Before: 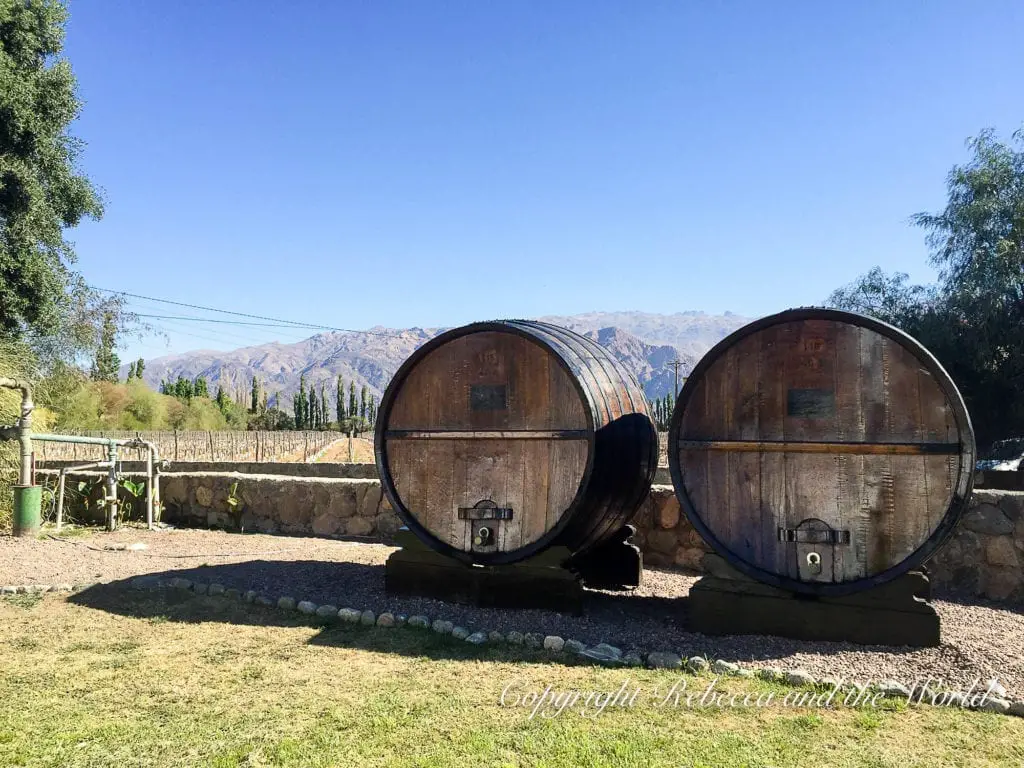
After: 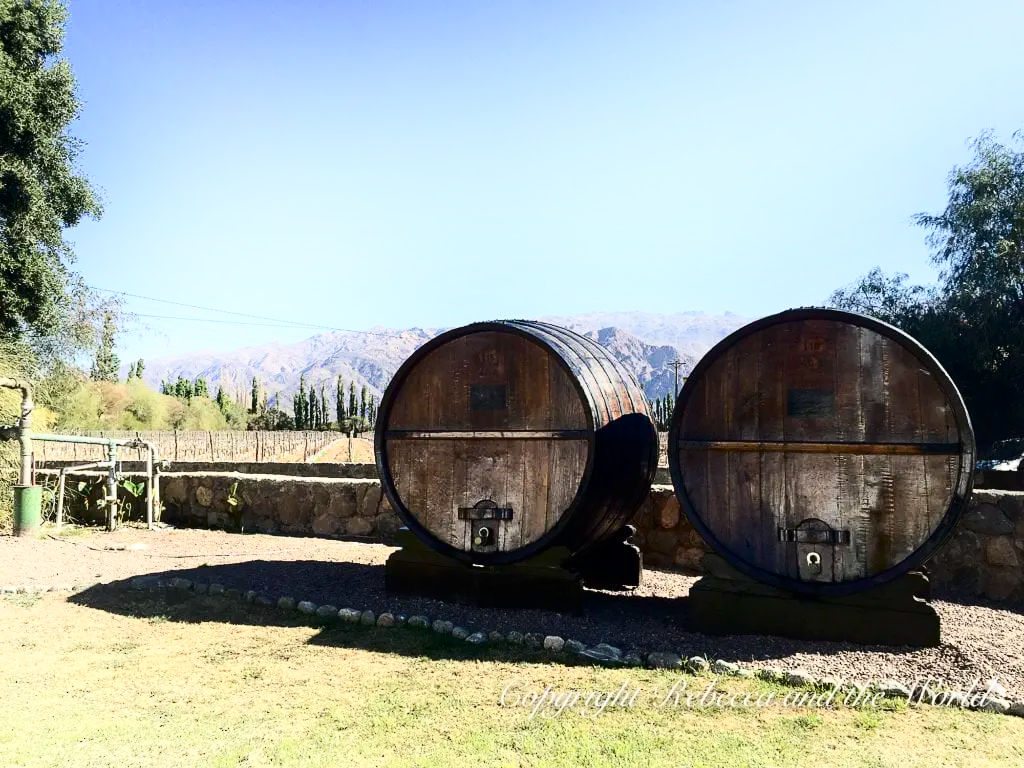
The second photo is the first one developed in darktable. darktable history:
contrast brightness saturation: contrast 0.288
shadows and highlights: shadows -21.51, highlights 99.6, soften with gaussian
